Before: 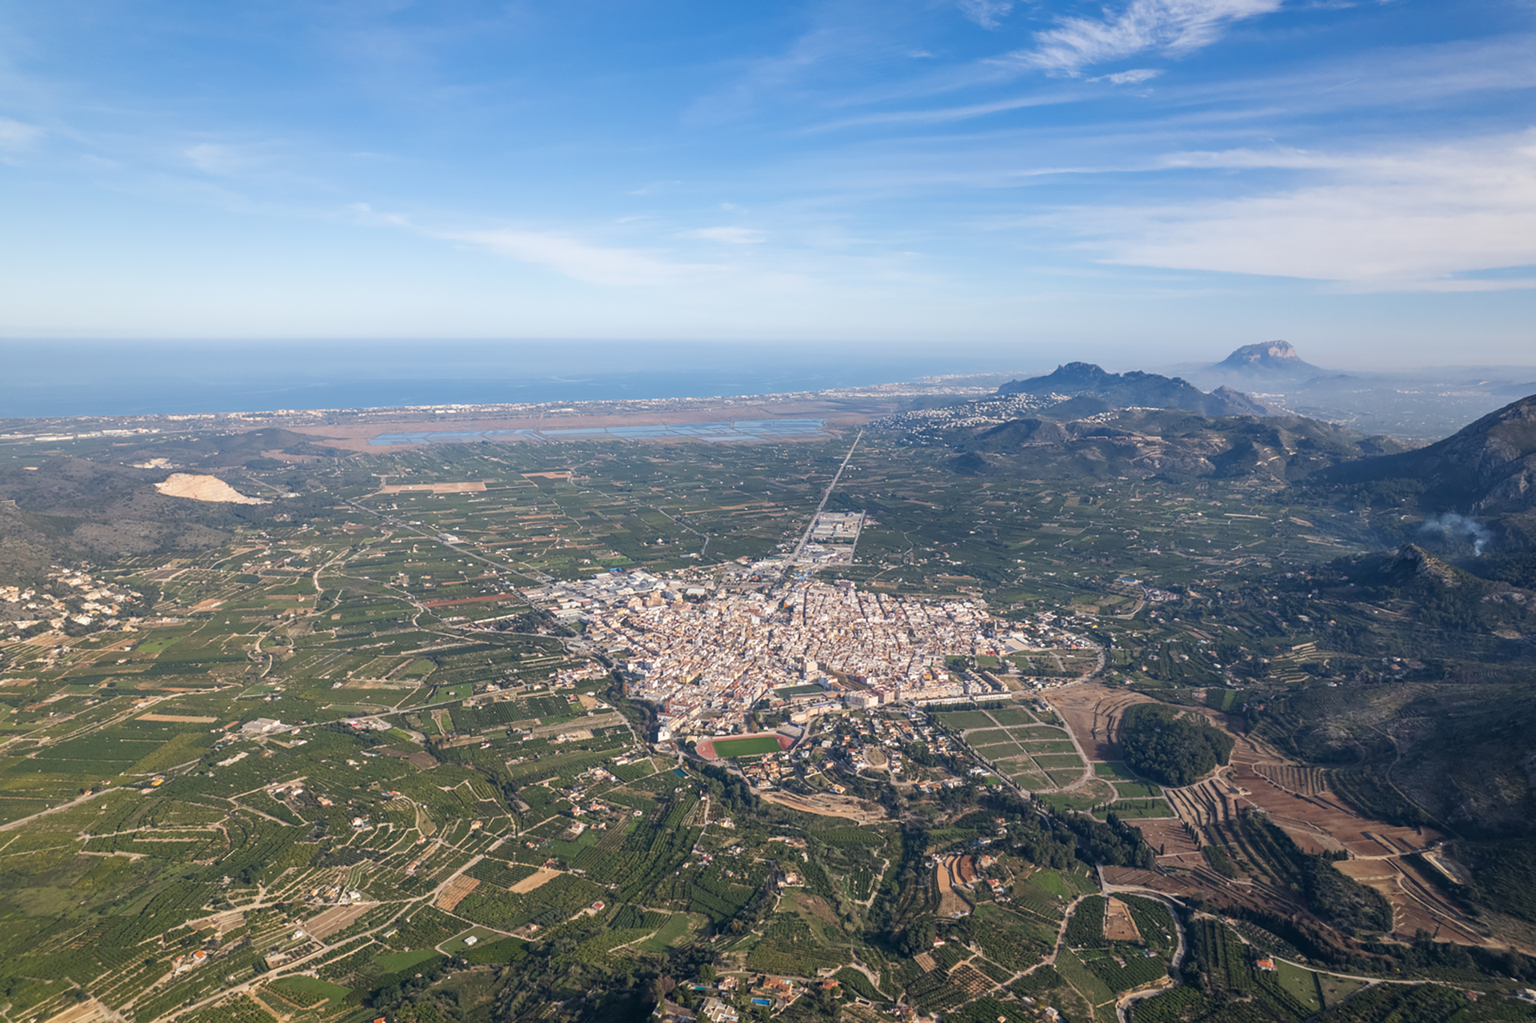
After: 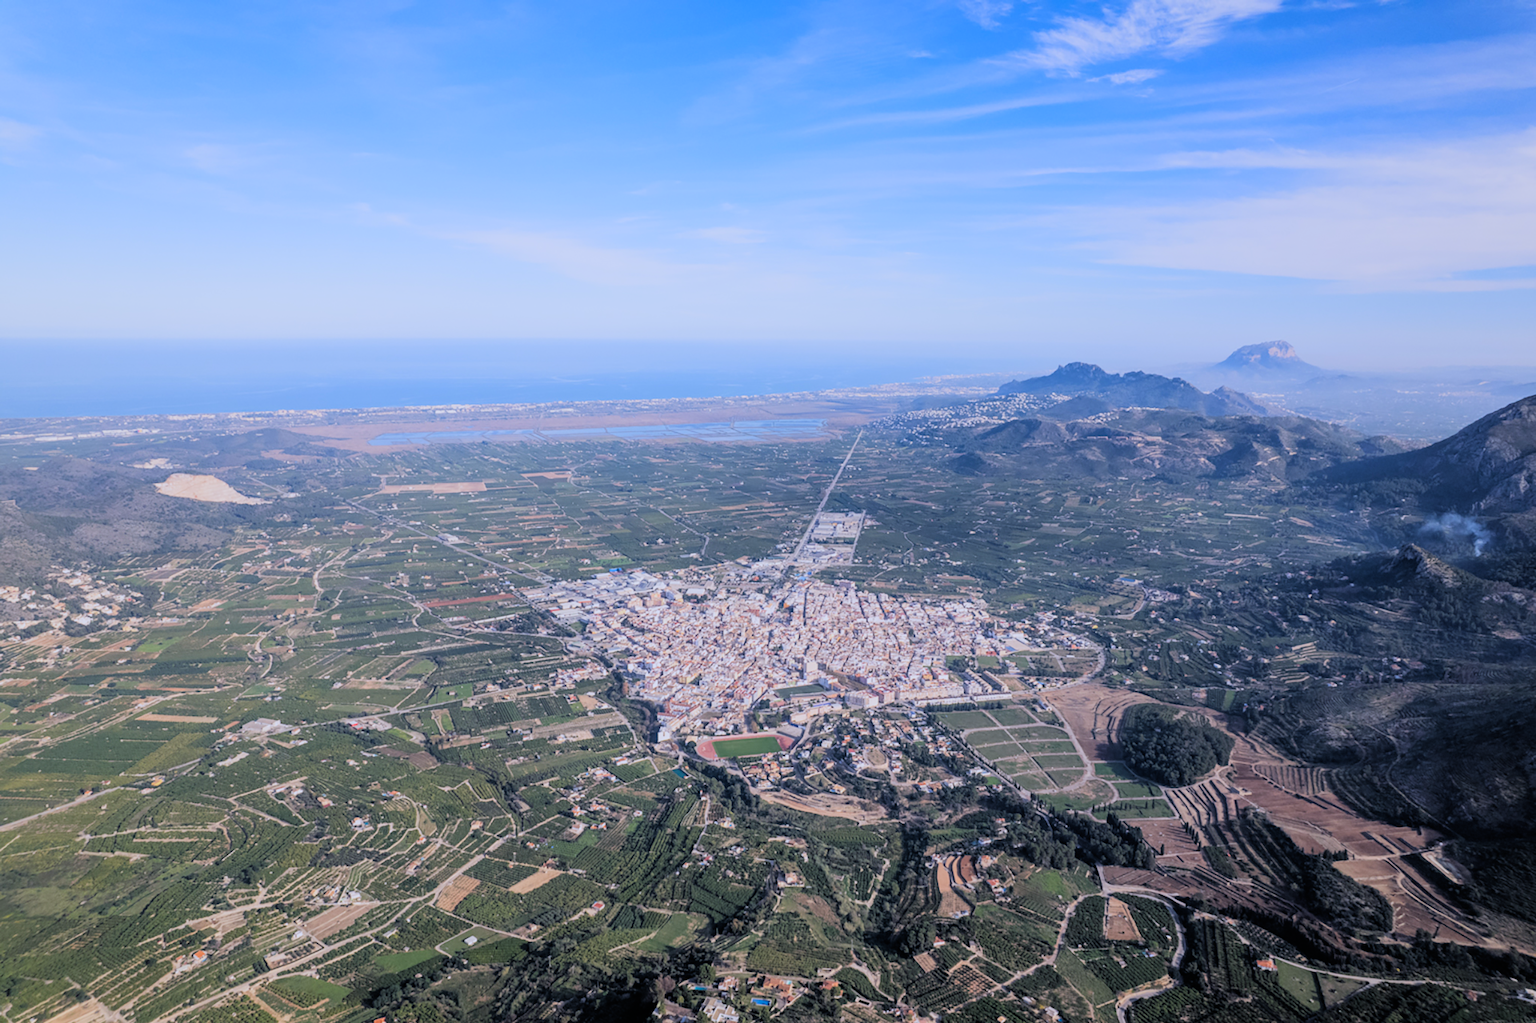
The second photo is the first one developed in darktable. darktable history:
tone equalizer: -8 EV -0.423 EV, -7 EV -0.418 EV, -6 EV -0.344 EV, -5 EV -0.194 EV, -3 EV 0.252 EV, -2 EV 0.353 EV, -1 EV 0.401 EV, +0 EV 0.421 EV
color calibration: illuminant custom, x 0.373, y 0.389, temperature 4233.52 K
filmic rgb: black relative exposure -6.96 EV, white relative exposure 5.62 EV, hardness 2.85, add noise in highlights 0, preserve chrominance luminance Y, color science v3 (2019), use custom middle-gray values true, contrast in highlights soft
exposure: black level correction 0.001, compensate highlight preservation false
